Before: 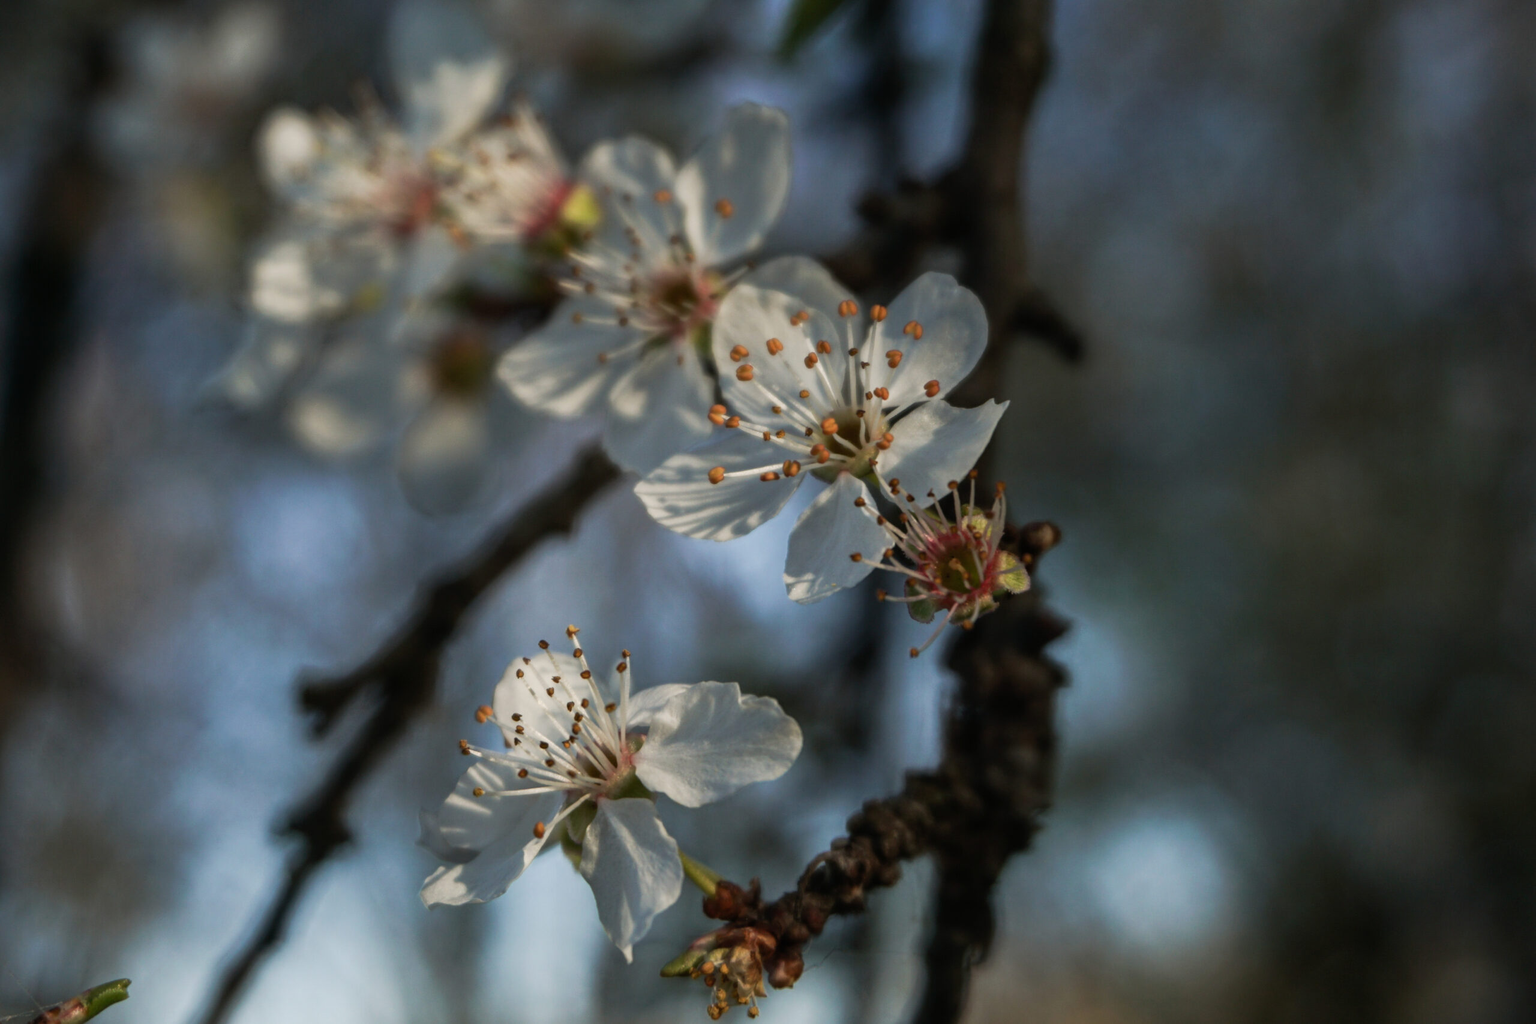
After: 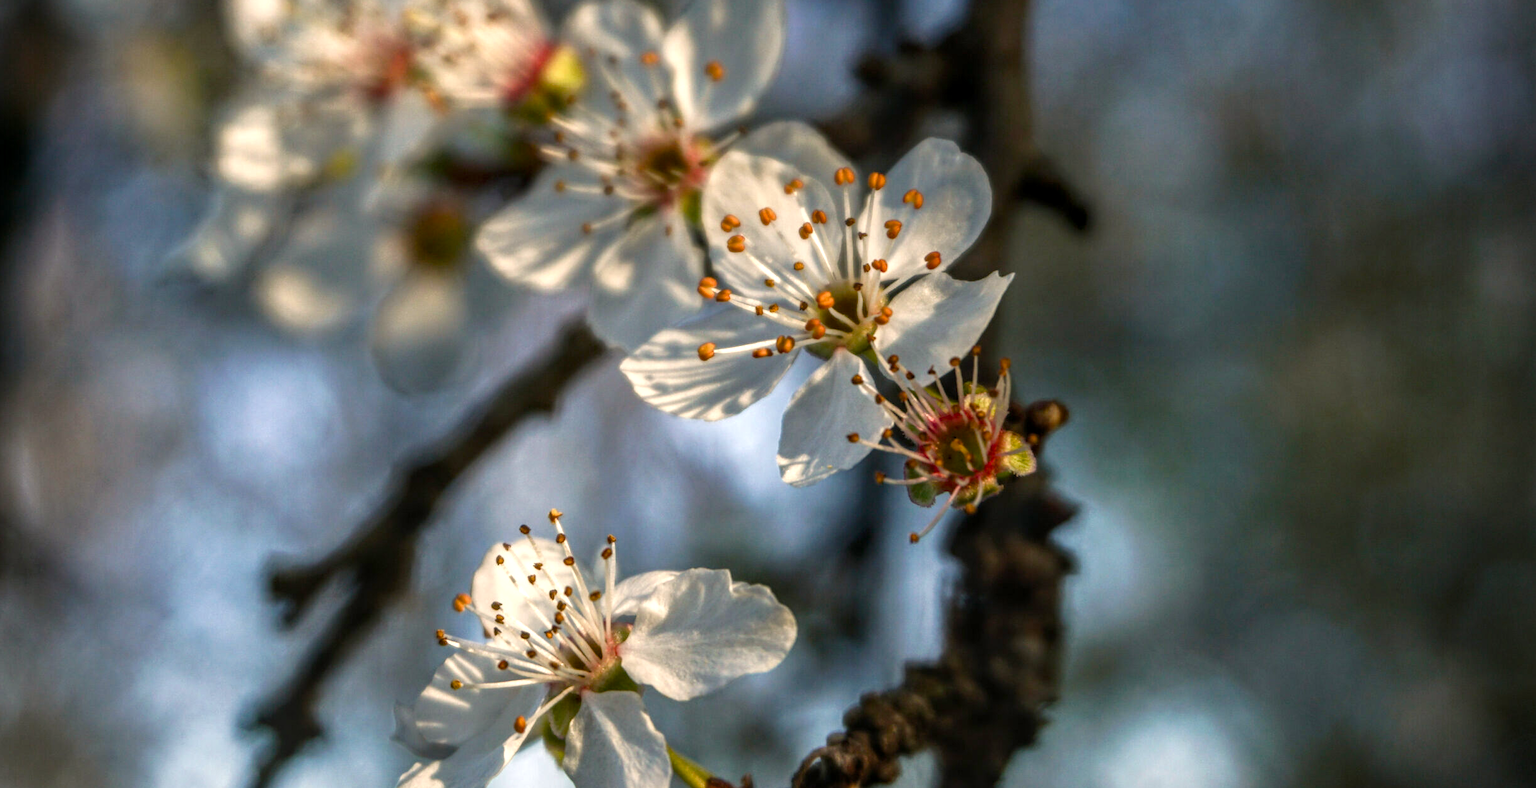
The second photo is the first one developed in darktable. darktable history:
local contrast: highlights 4%, shadows 6%, detail 133%
crop and rotate: left 2.895%, top 13.771%, right 1.936%, bottom 12.896%
tone equalizer: mask exposure compensation -0.509 EV
color balance rgb: highlights gain › chroma 2.983%, highlights gain › hue 60.04°, perceptual saturation grading › global saturation 24.226%, perceptual saturation grading › highlights -24.408%, perceptual saturation grading › mid-tones 24.205%, perceptual saturation grading › shadows 39.086%, contrast 5.088%
vignetting: fall-off start 79.93%, brightness -0.191, saturation -0.305
exposure: black level correction 0, exposure 0.703 EV, compensate highlight preservation false
